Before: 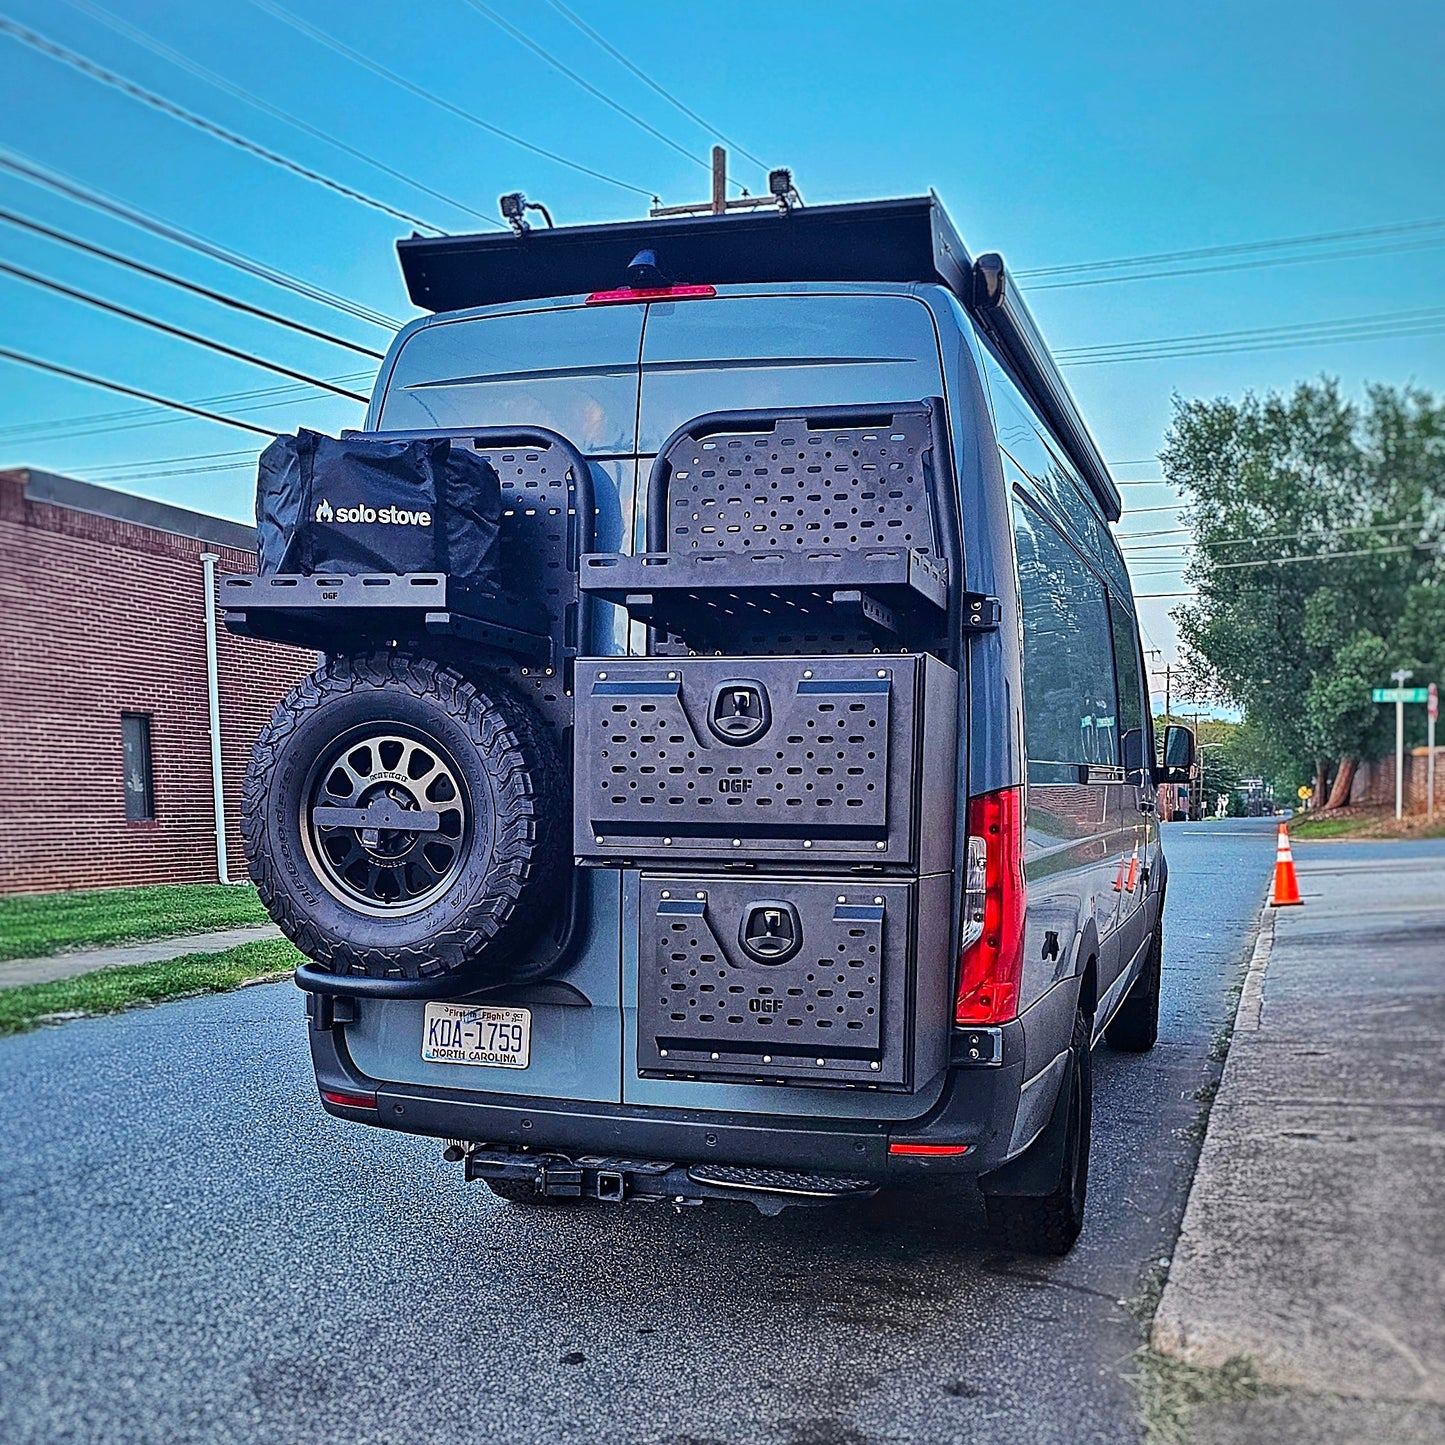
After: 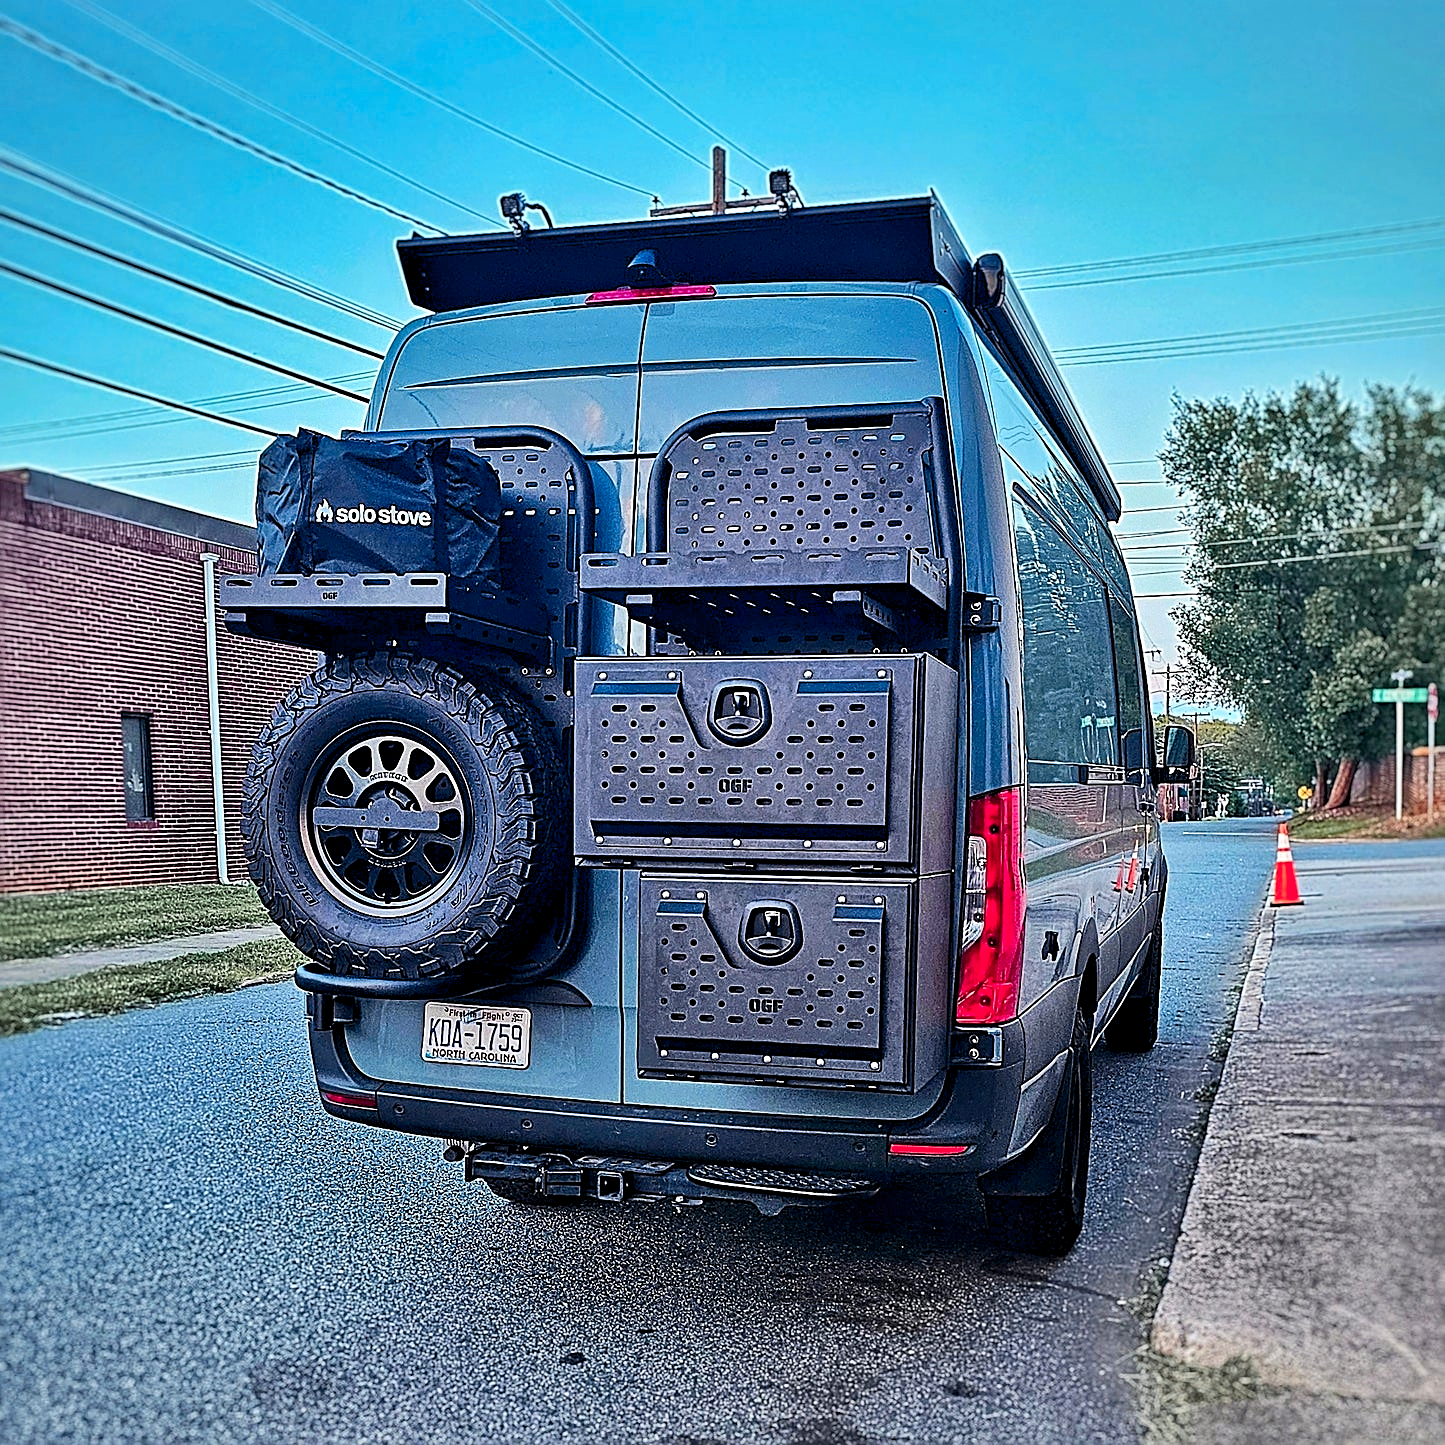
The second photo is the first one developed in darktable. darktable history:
exposure: exposure -0.041 EV, compensate highlight preservation false
sharpen: on, module defaults
contrast brightness saturation: contrast 0.154, brightness 0.048
color balance rgb: global offset › luminance -0.493%, perceptual saturation grading › global saturation 0.578%
color zones: curves: ch1 [(0.29, 0.492) (0.373, 0.185) (0.509, 0.481)]; ch2 [(0.25, 0.462) (0.749, 0.457)]
